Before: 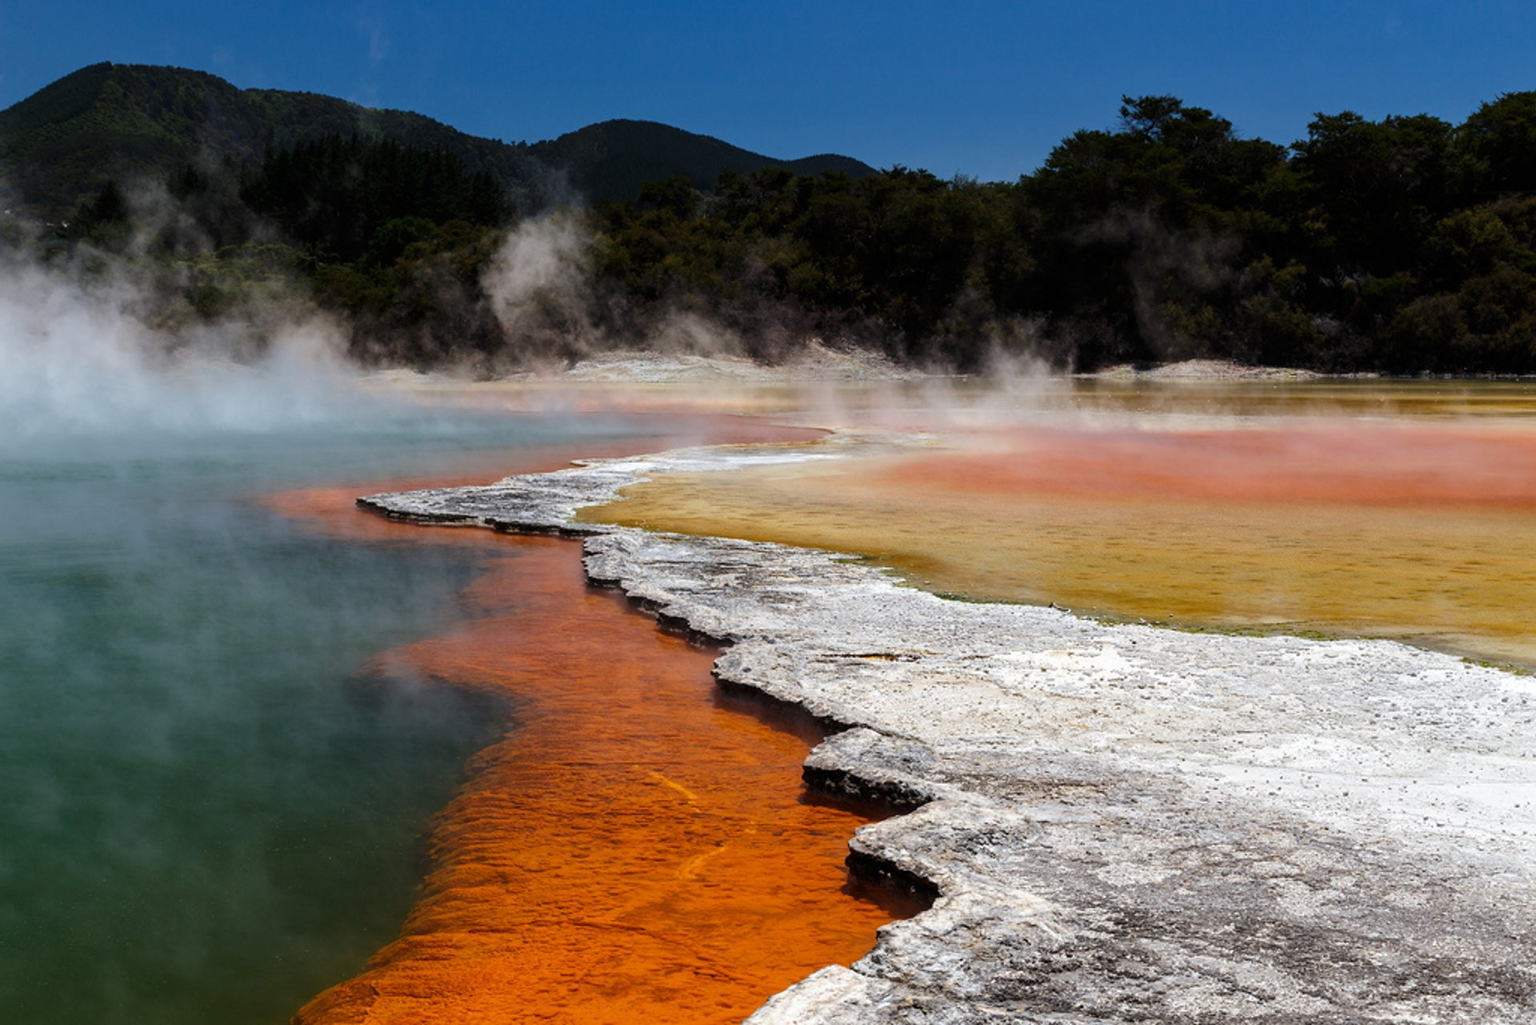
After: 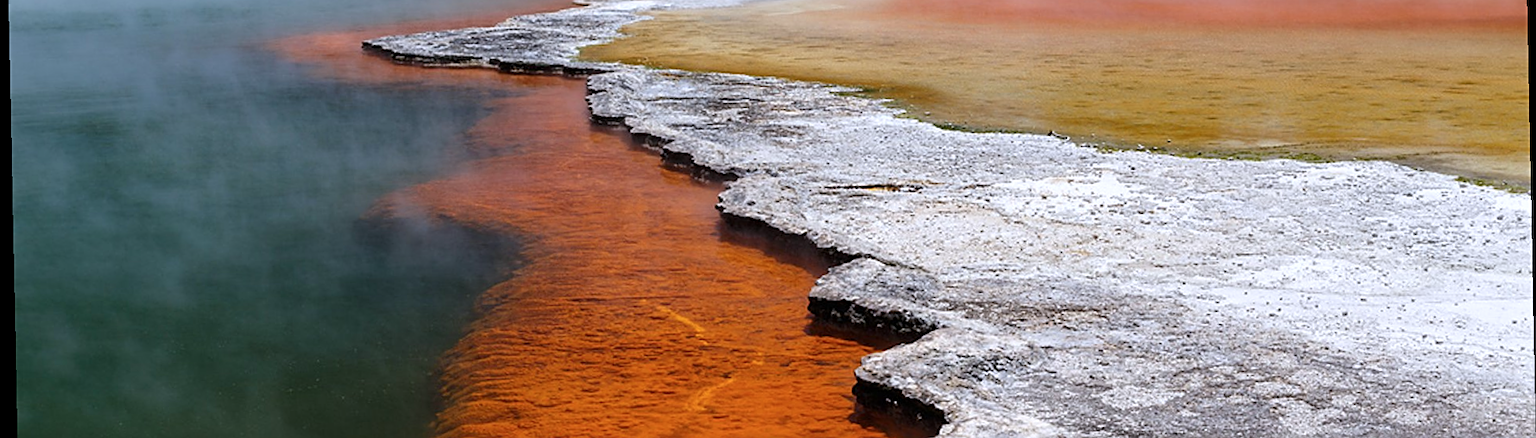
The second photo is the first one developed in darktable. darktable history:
color calibration: illuminant as shot in camera, x 0.358, y 0.373, temperature 4628.91 K
rotate and perspective: rotation -1.17°, automatic cropping off
sharpen: on, module defaults
crop: top 45.551%, bottom 12.262%
